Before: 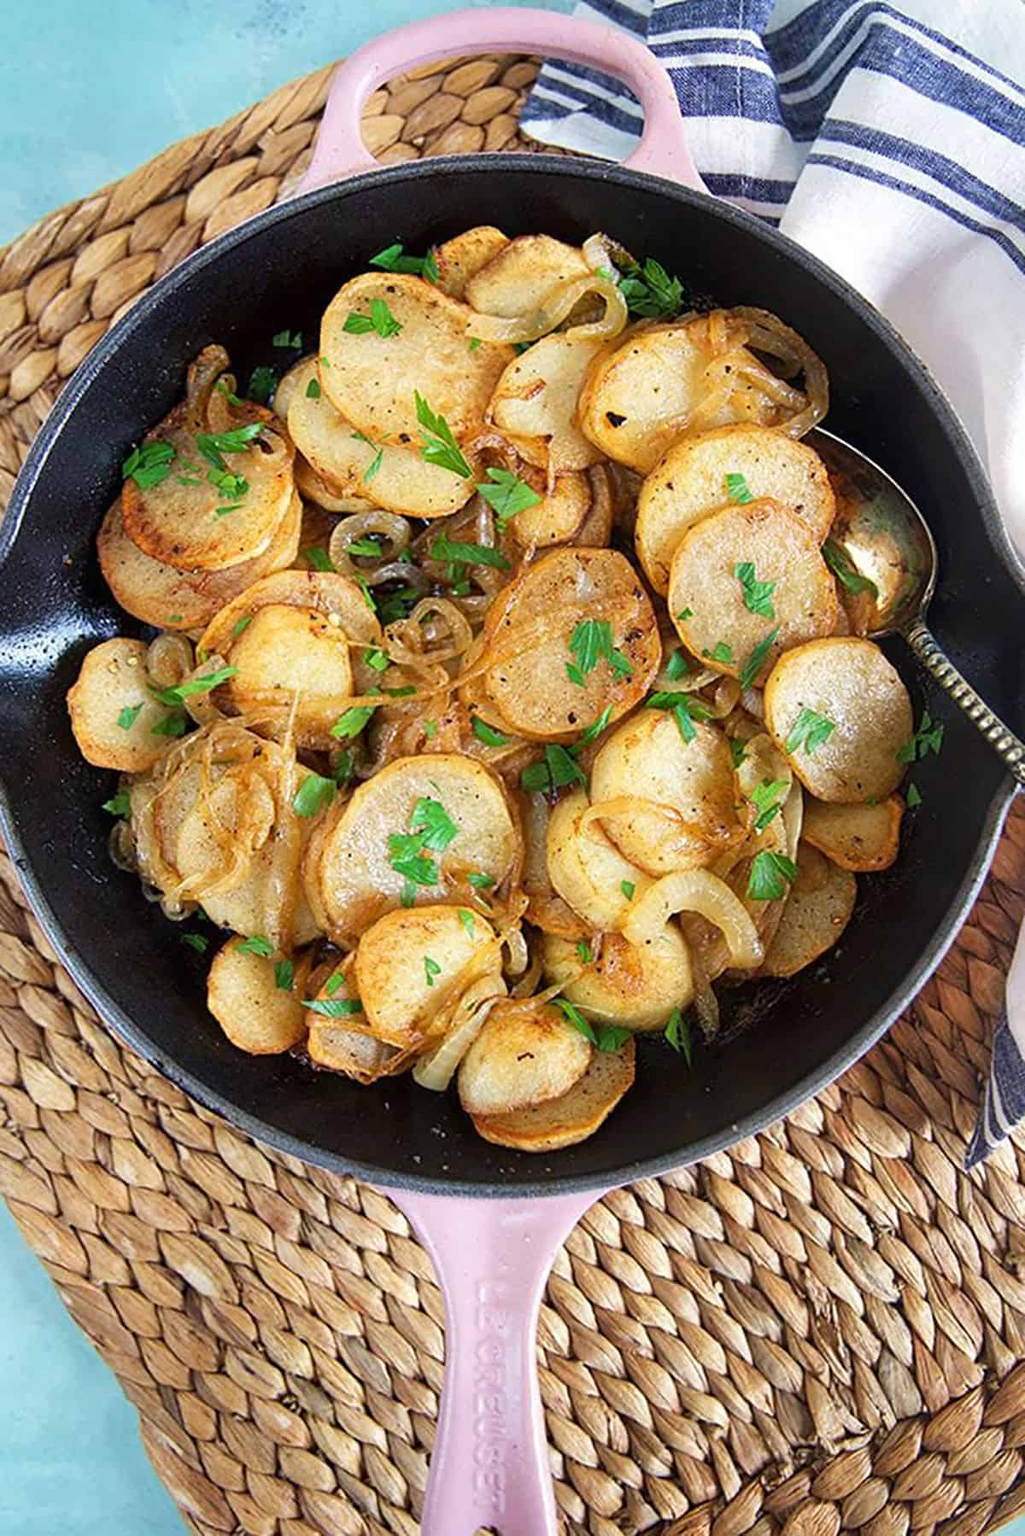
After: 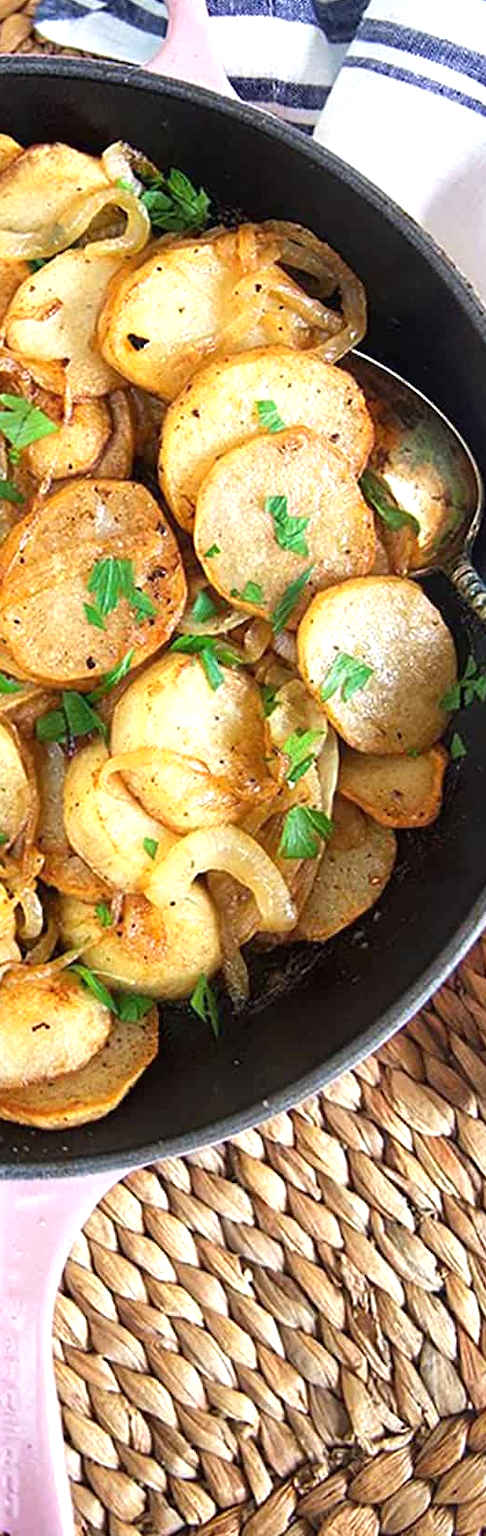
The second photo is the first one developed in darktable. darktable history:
crop: left 47.628%, top 6.643%, right 7.874%
exposure: exposure 0.493 EV, compensate highlight preservation false
